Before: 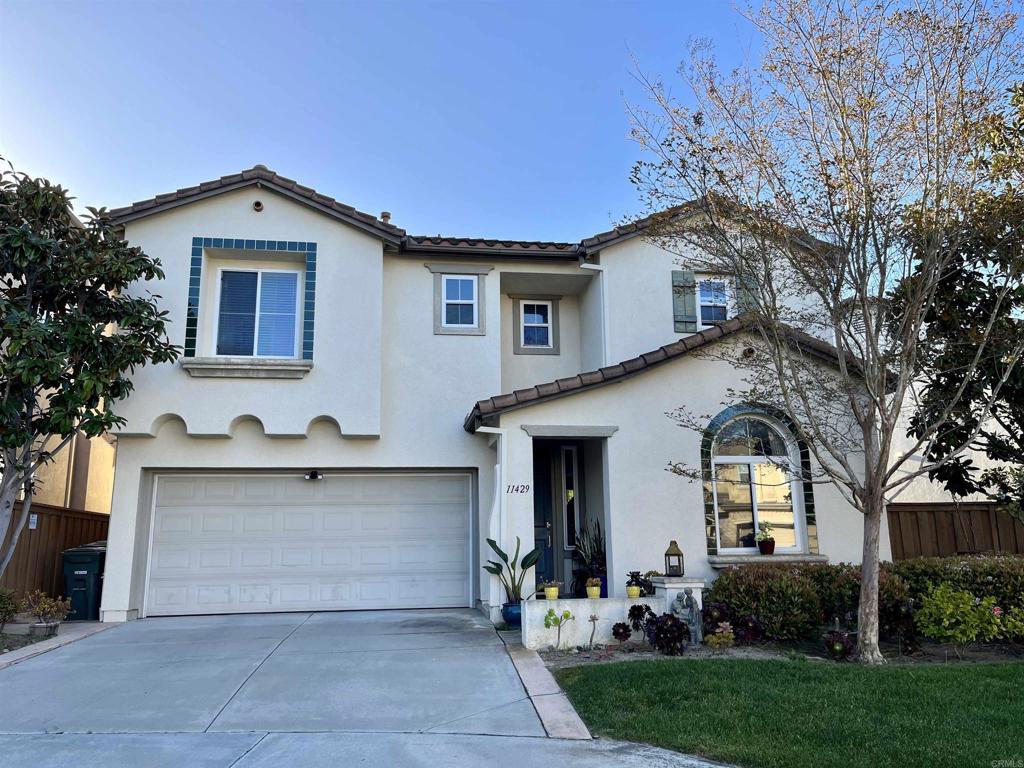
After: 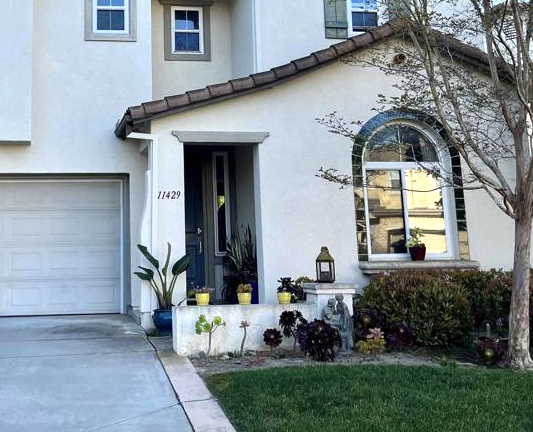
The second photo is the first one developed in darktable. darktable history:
tone equalizer: -8 EV -0.432 EV, -7 EV -0.366 EV, -6 EV -0.345 EV, -5 EV -0.217 EV, -3 EV 0.22 EV, -2 EV 0.351 EV, -1 EV 0.369 EV, +0 EV 0.421 EV, smoothing diameter 24.87%, edges refinement/feathering 12.04, preserve details guided filter
crop: left 34.094%, top 38.36%, right 13.84%, bottom 5.307%
